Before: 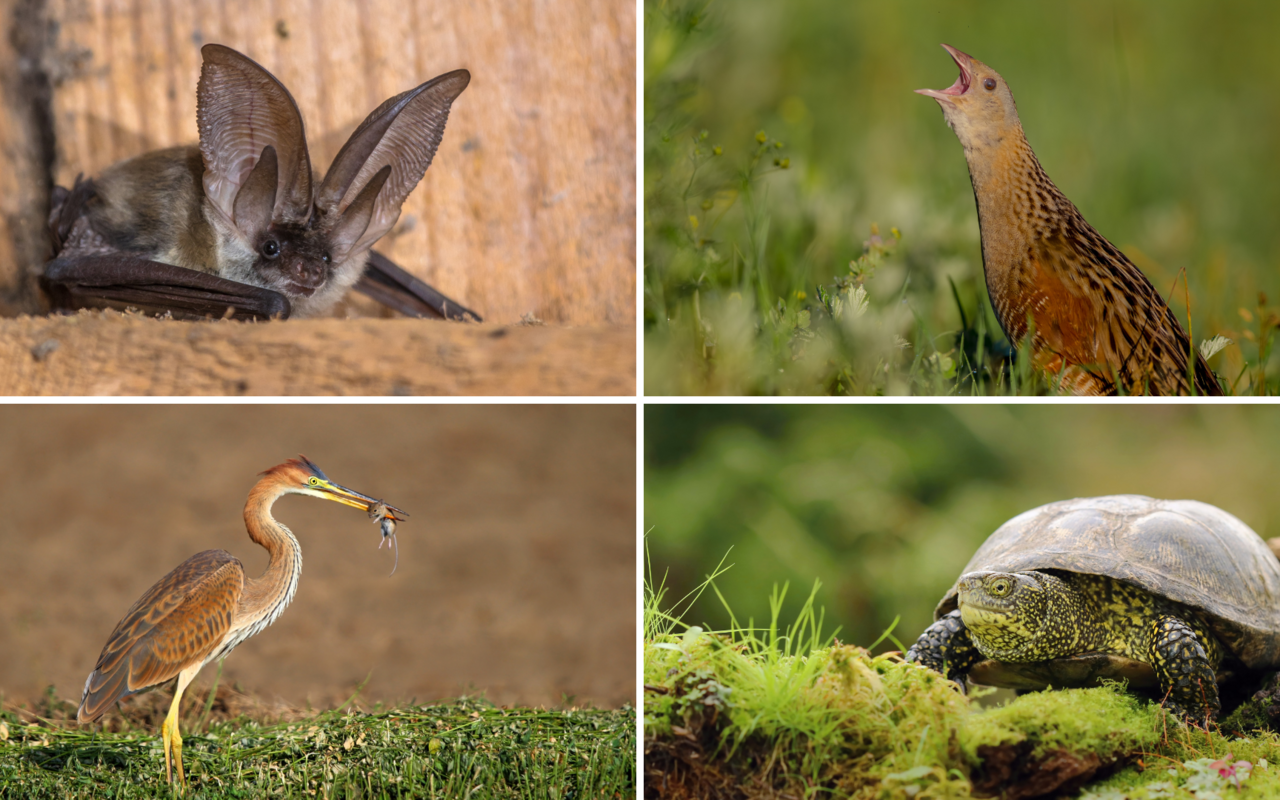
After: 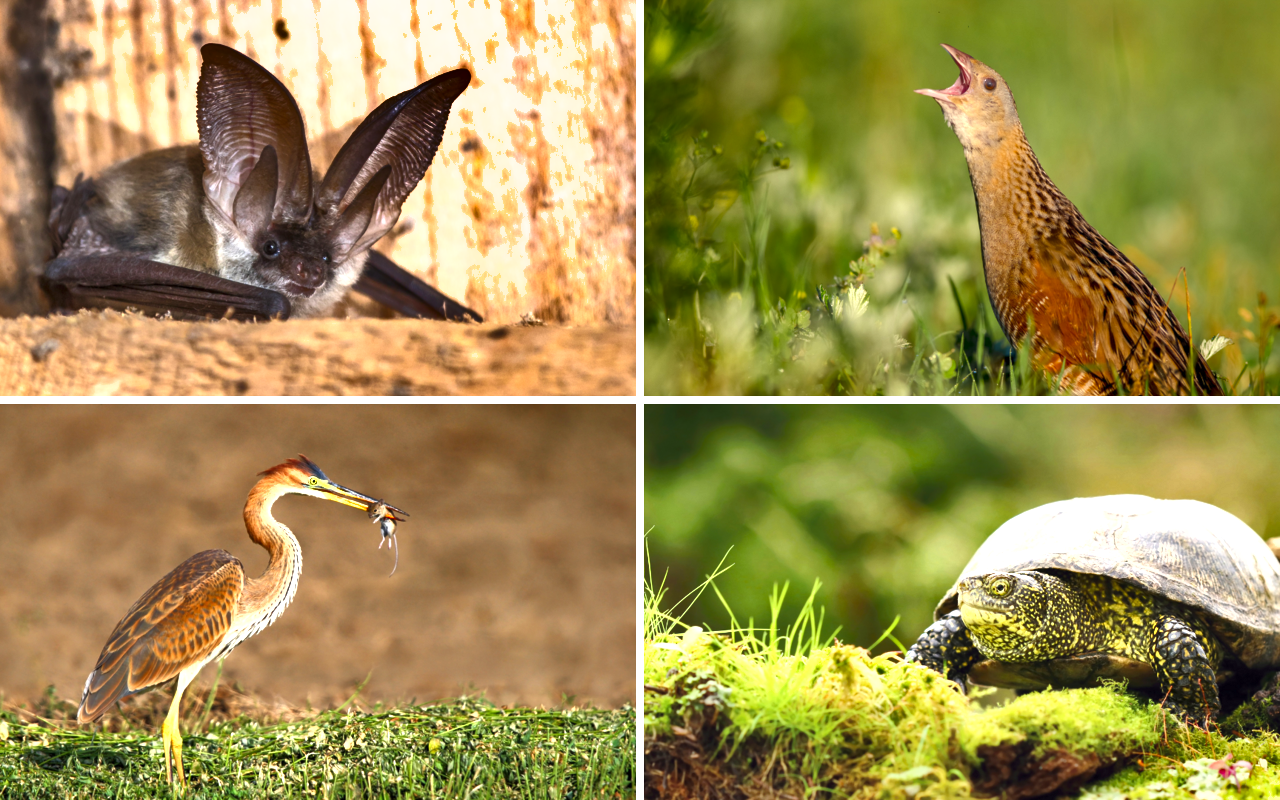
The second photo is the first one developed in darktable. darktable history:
exposure: exposure 1.15 EV, compensate highlight preservation false
shadows and highlights: shadows 24.5, highlights -78.15, soften with gaussian
